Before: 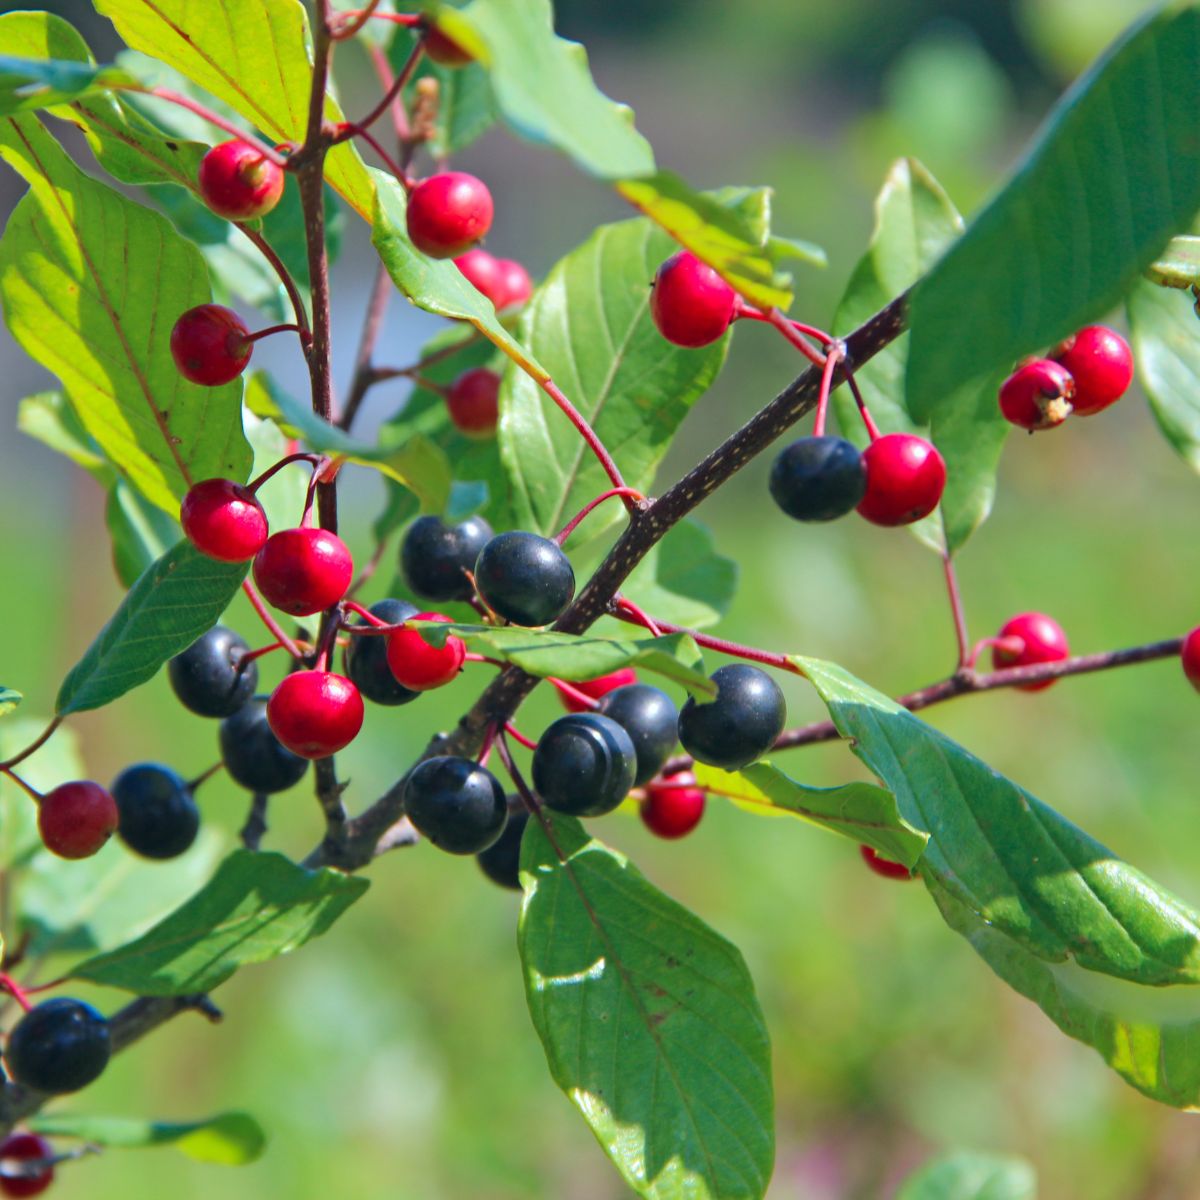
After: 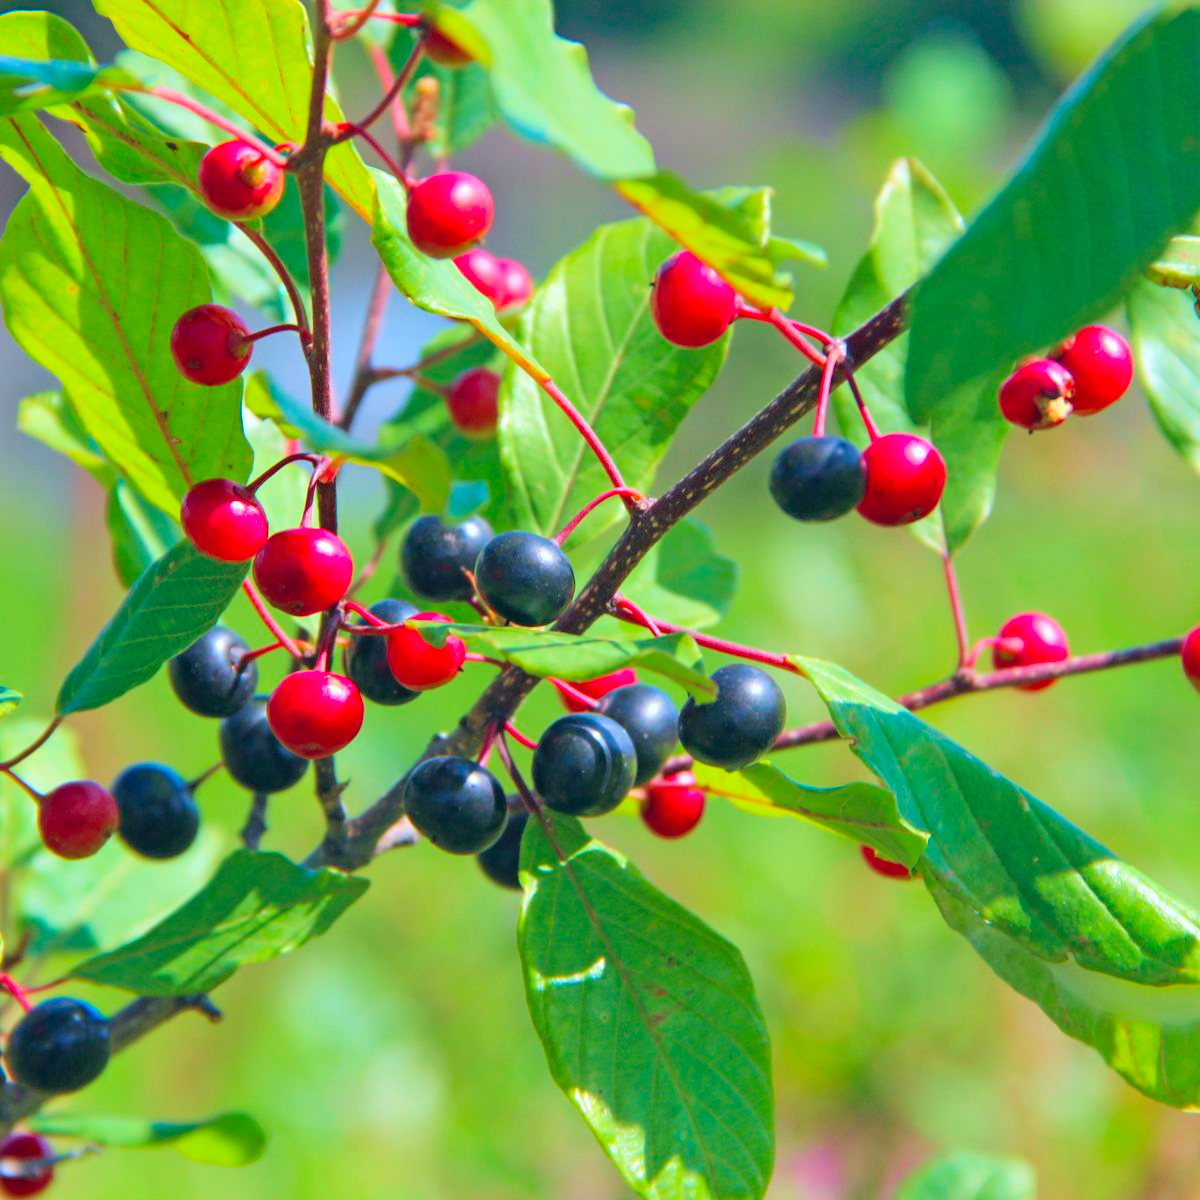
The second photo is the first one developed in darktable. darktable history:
contrast brightness saturation: contrast 0.069, brightness 0.171, saturation 0.413
exposure: black level correction 0.002, compensate highlight preservation false
velvia: on, module defaults
